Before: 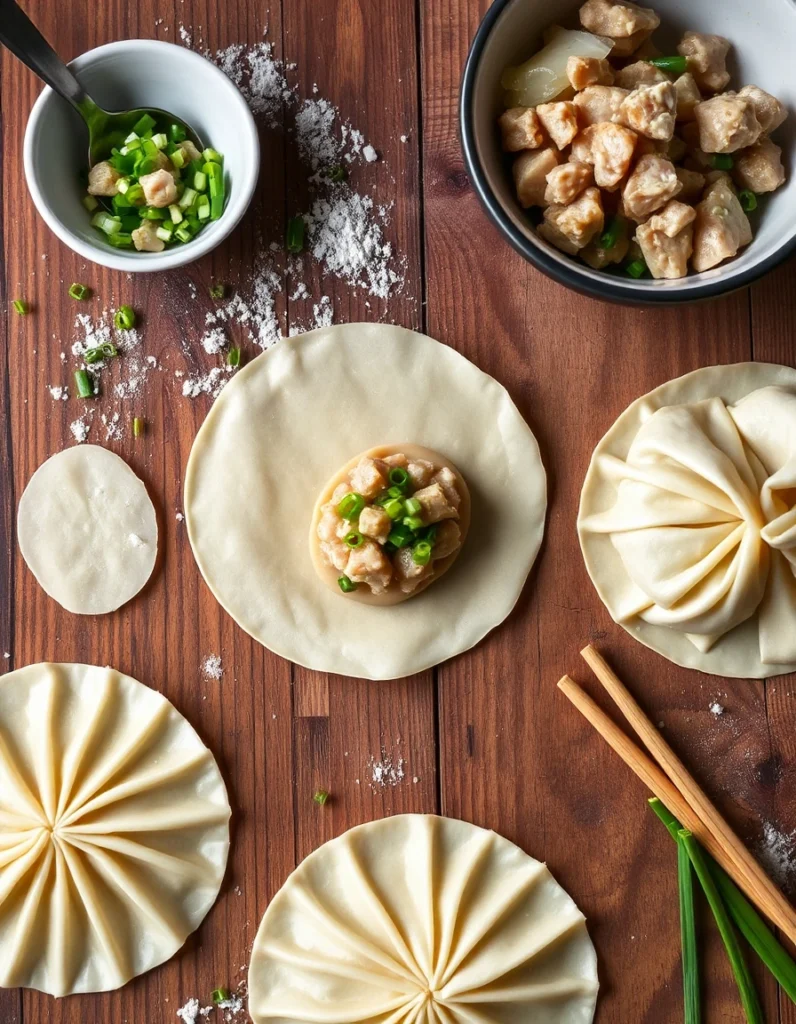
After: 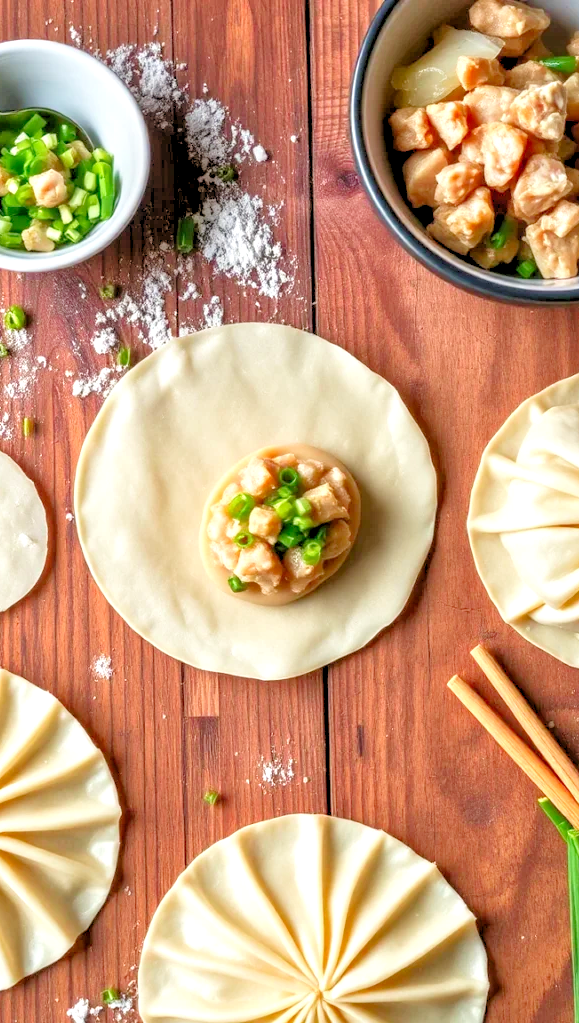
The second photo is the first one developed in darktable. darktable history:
crop: left 13.876%, top 0%, right 13.383%
tone equalizer: -8 EV 0.981 EV, -7 EV 1.01 EV, -6 EV 0.974 EV, -5 EV 0.989 EV, -4 EV 1.01 EV, -3 EV 0.733 EV, -2 EV 0.47 EV, -1 EV 0.241 EV
velvia: strength 15.51%
levels: levels [0.072, 0.414, 0.976]
local contrast: detail 130%
